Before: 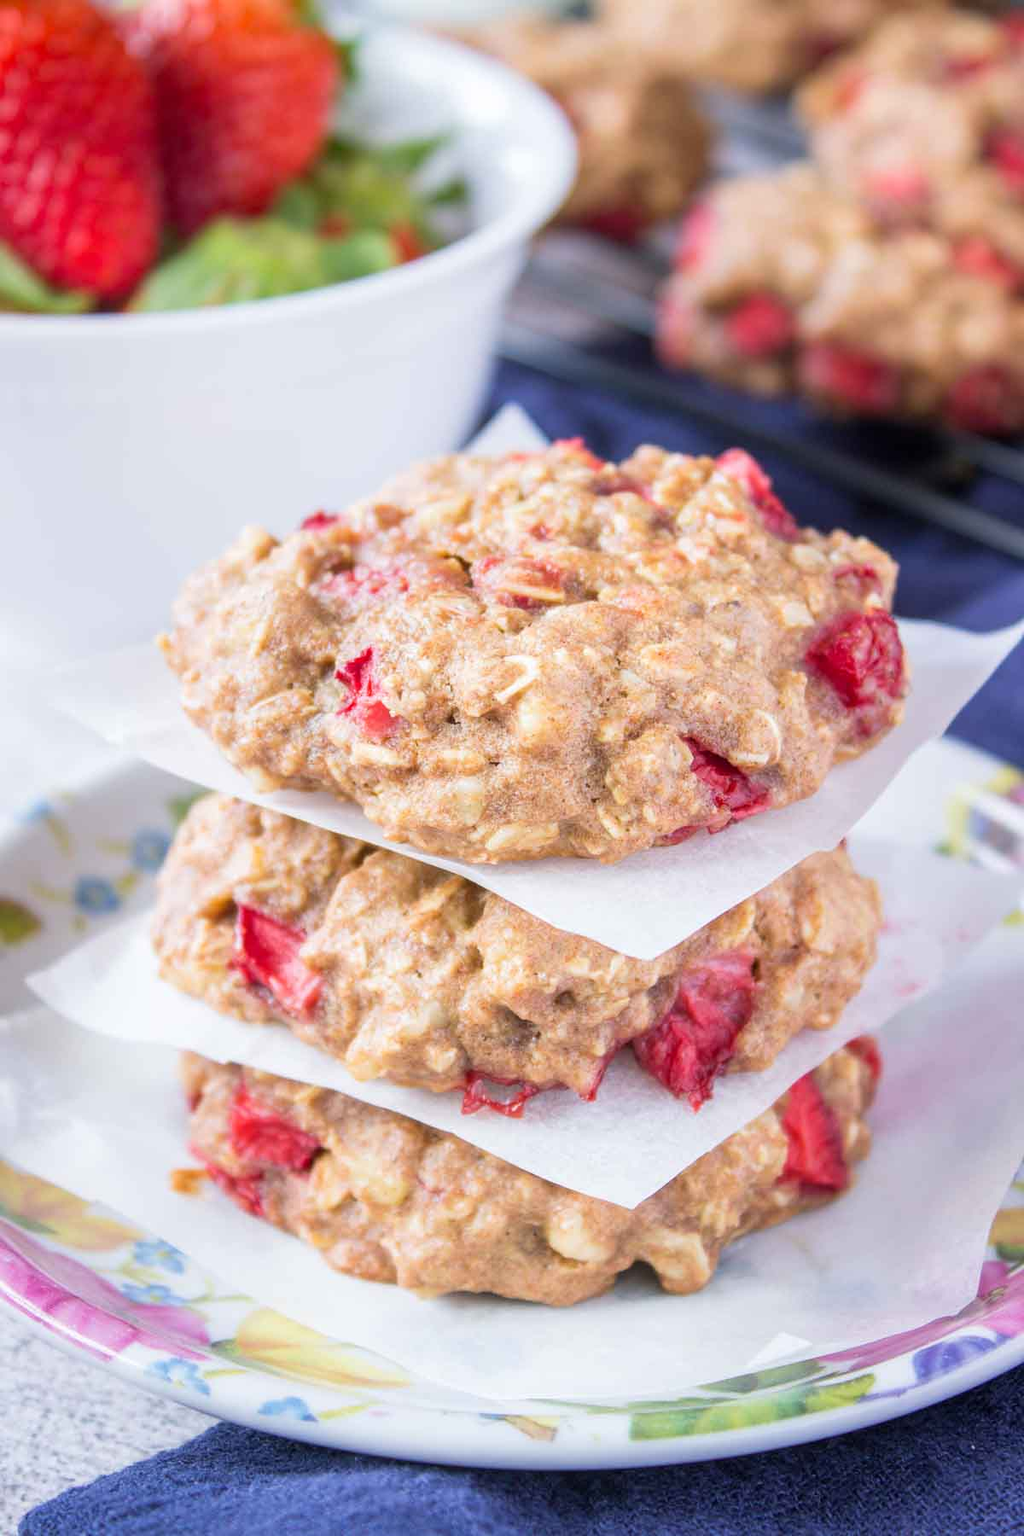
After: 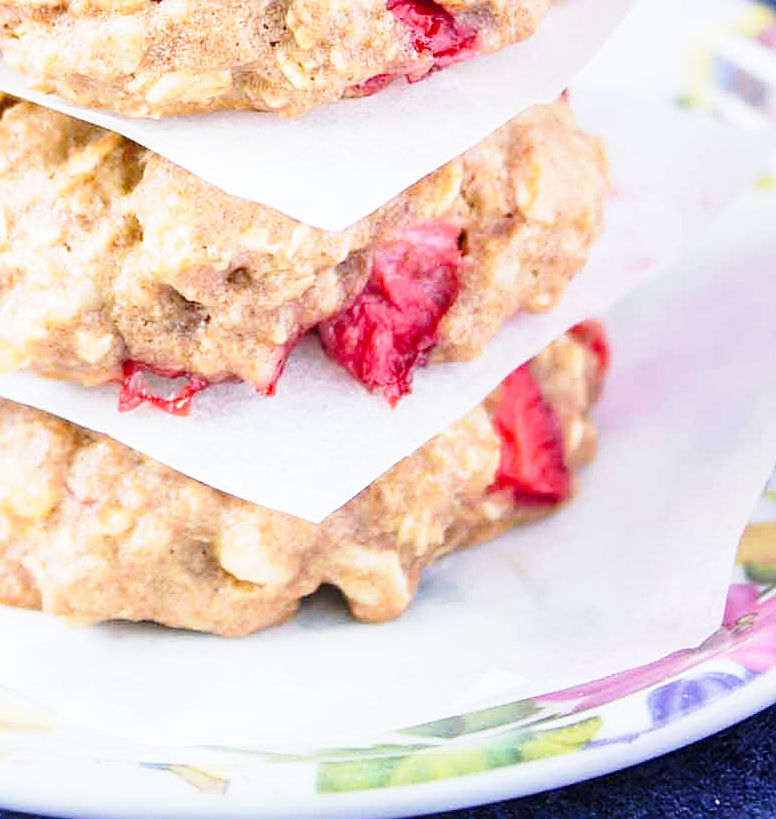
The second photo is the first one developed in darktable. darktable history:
crop and rotate: left 35.307%, top 49.675%, bottom 4.823%
base curve: curves: ch0 [(0, 0) (0.028, 0.03) (0.121, 0.232) (0.46, 0.748) (0.859, 0.968) (1, 1)], preserve colors none
sharpen: on, module defaults
